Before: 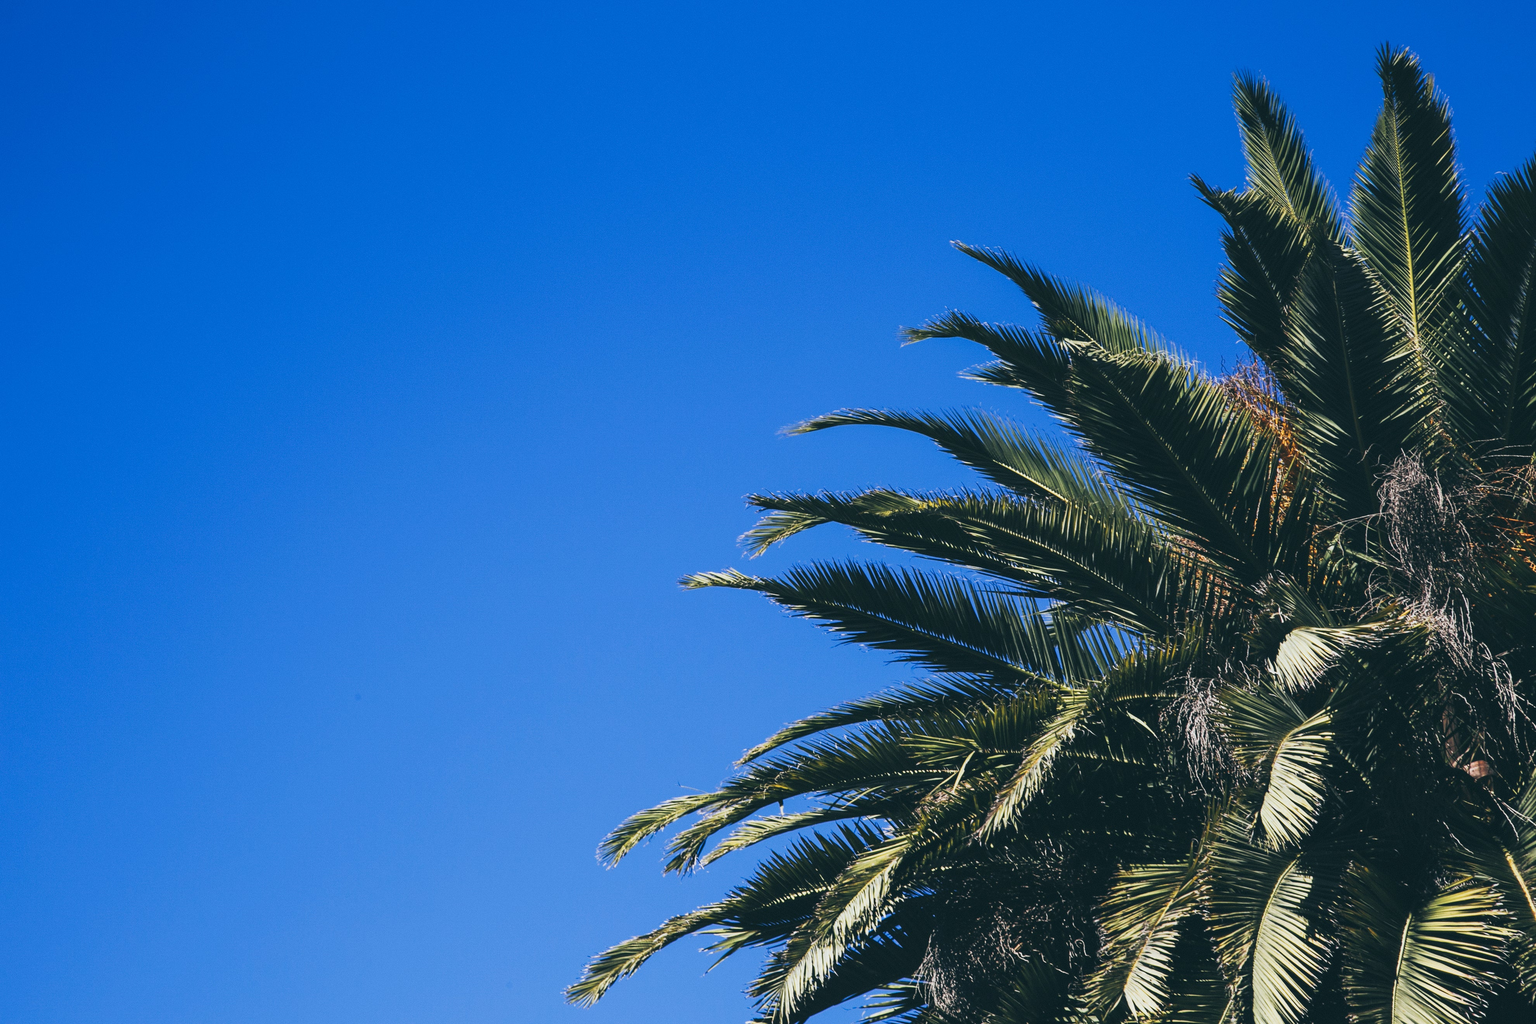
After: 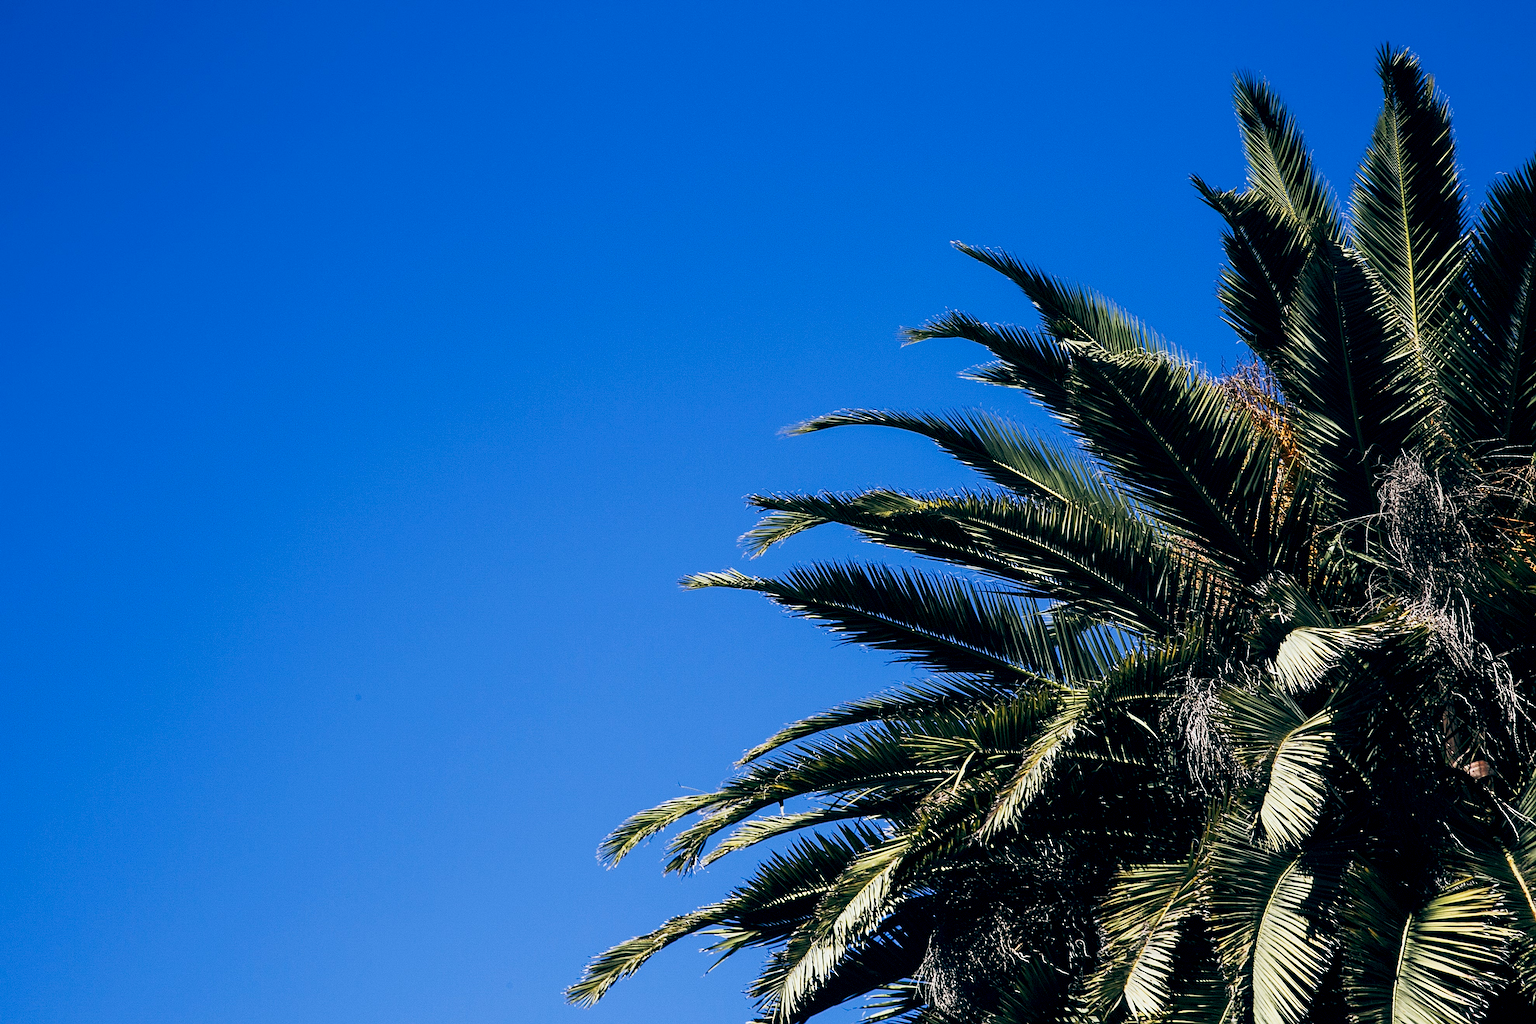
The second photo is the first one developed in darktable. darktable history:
exposure: black level correction 0.016, exposure -0.009 EV, compensate highlight preservation false
shadows and highlights: shadows 0, highlights 40
sharpen: on, module defaults
